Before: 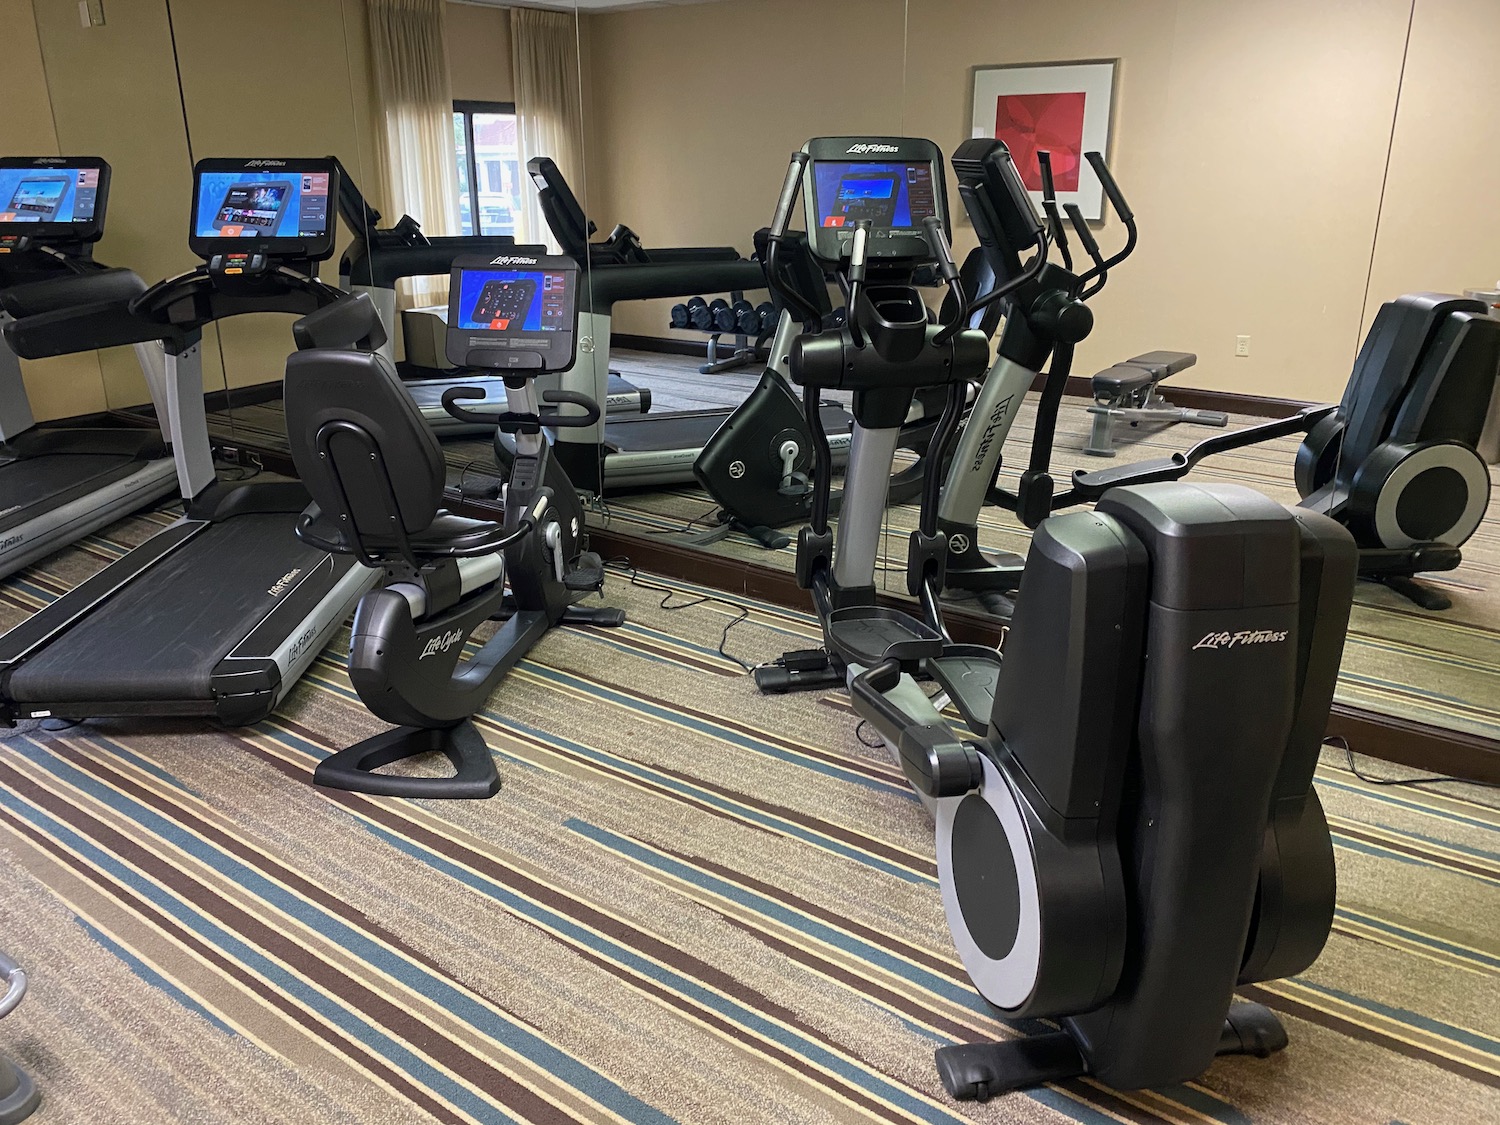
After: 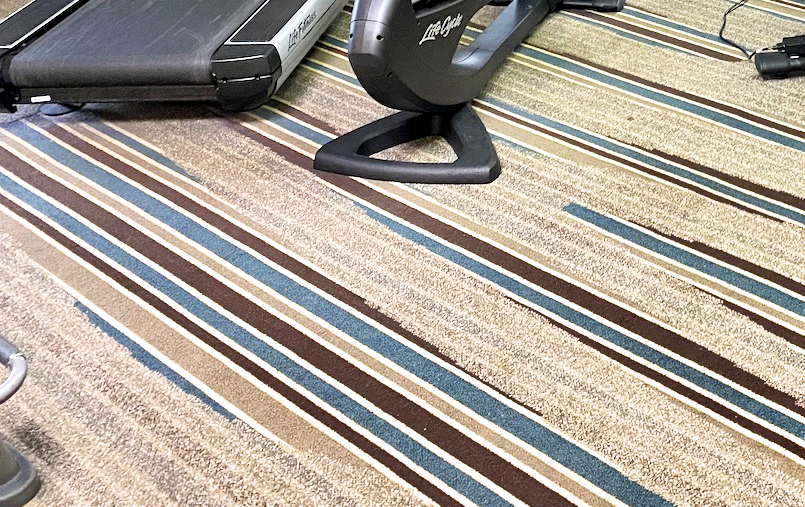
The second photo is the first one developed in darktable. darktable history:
filmic rgb: black relative exposure -11.3 EV, white relative exposure 3.23 EV, hardness 6.72
shadows and highlights: radius 107.94, shadows 44.46, highlights -67.1, low approximation 0.01, soften with gaussian
exposure: black level correction 0, exposure 1.18 EV, compensate highlight preservation false
crop and rotate: top 54.68%, right 46.295%, bottom 0.179%
